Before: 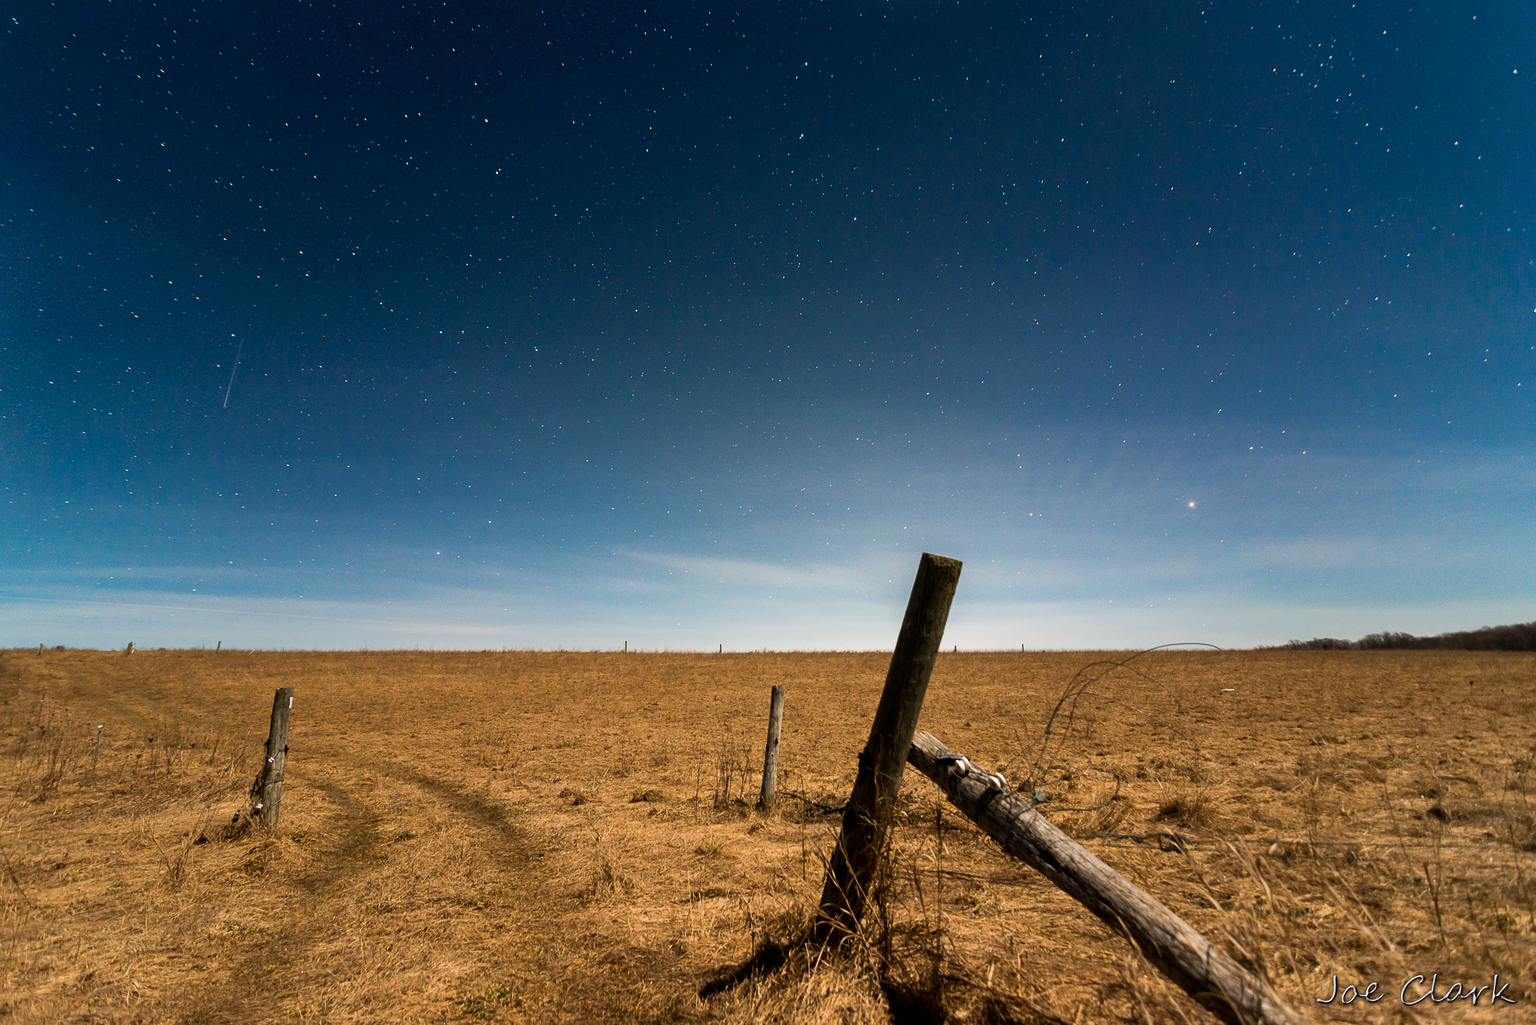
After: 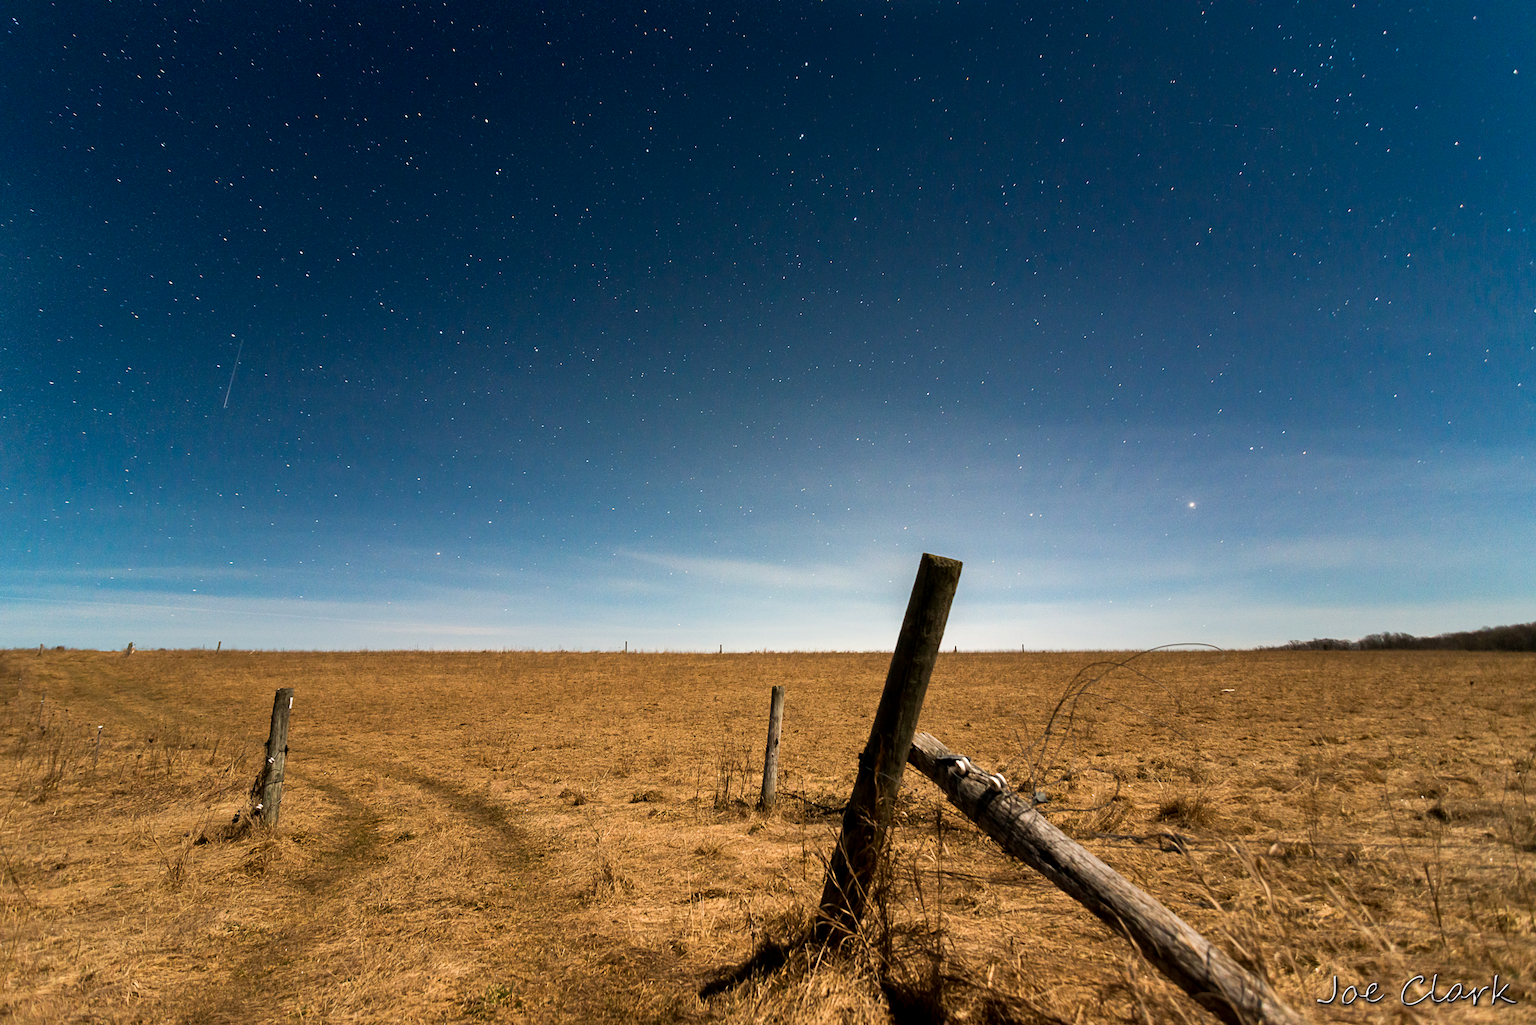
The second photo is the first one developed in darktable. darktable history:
exposure: black level correction 0.001, exposure 0.138 EV, compensate highlight preservation false
